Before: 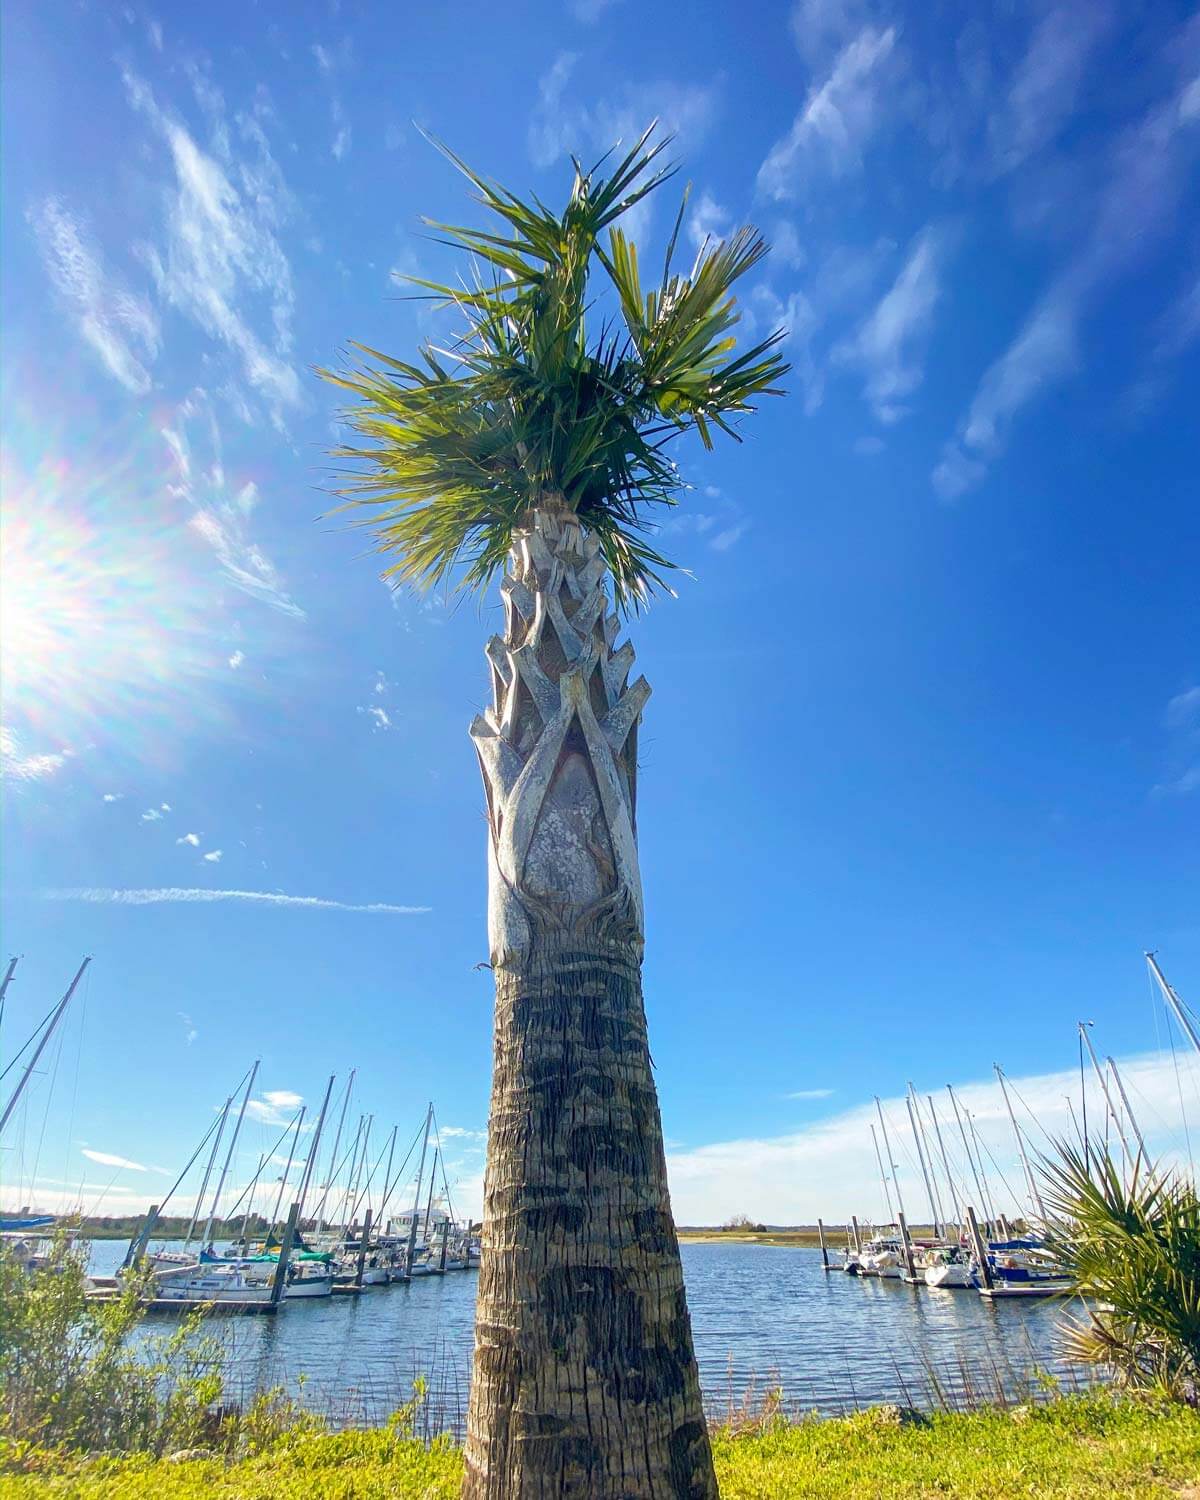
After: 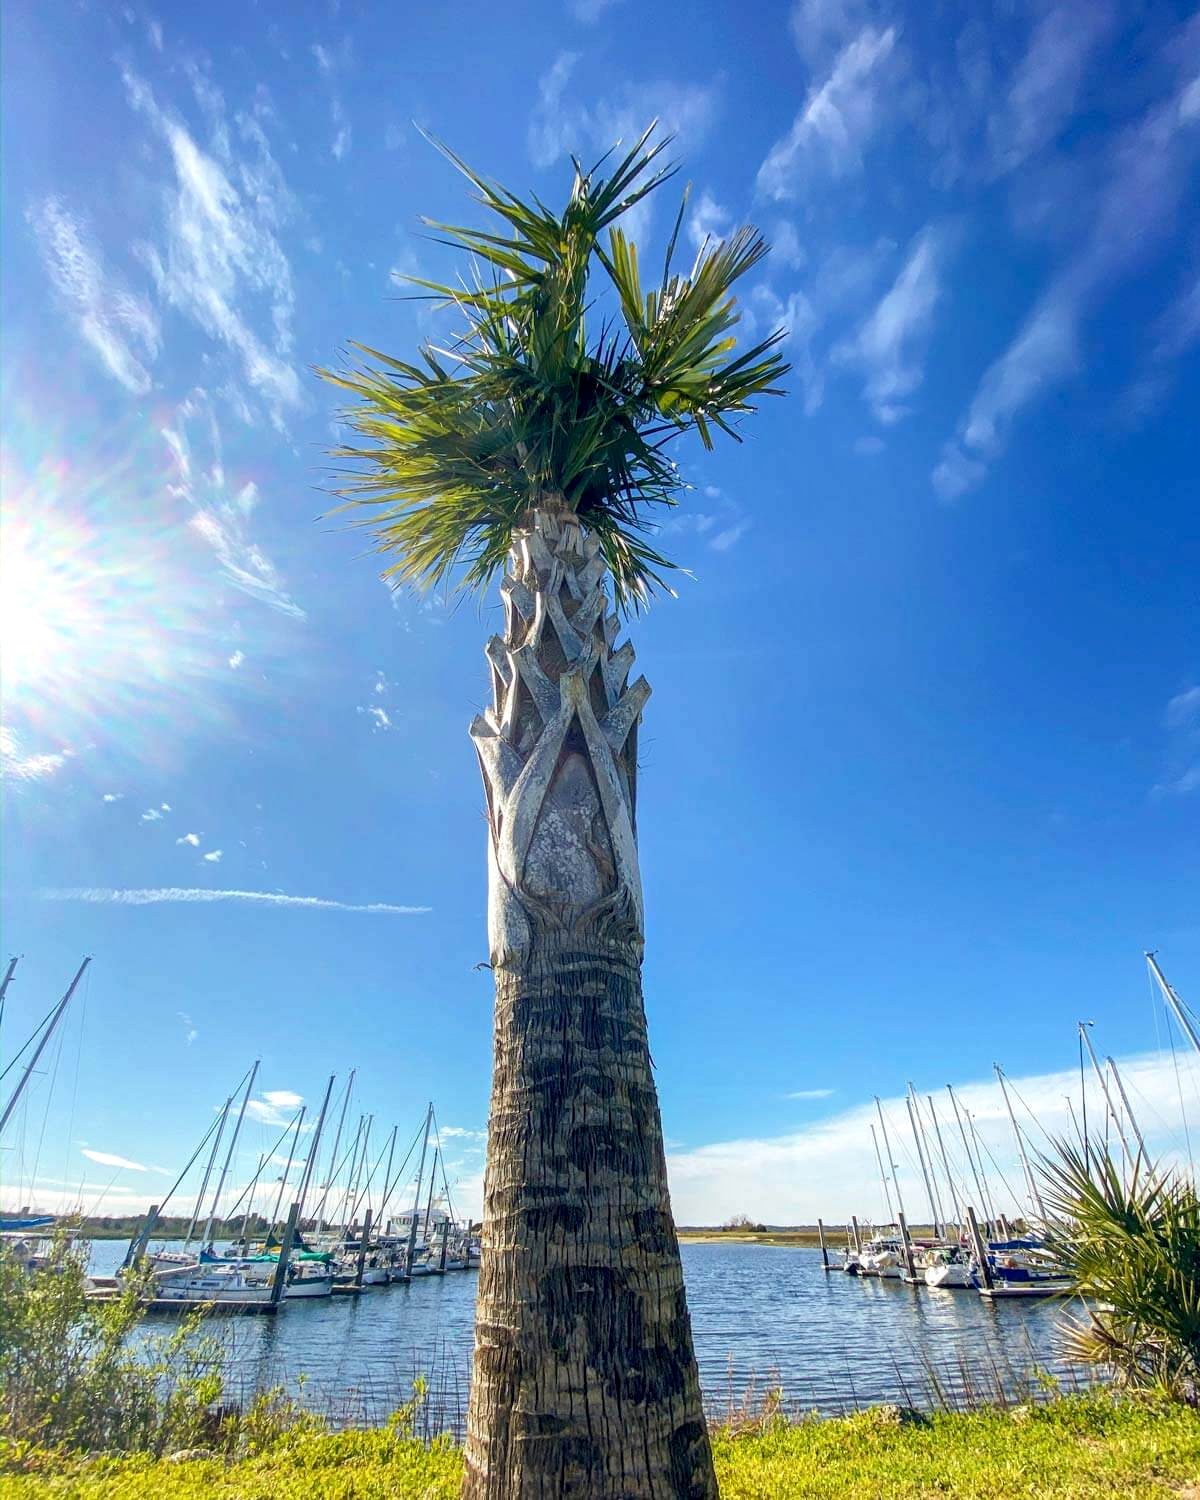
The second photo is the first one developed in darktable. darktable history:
local contrast: shadows 96%, midtone range 0.498
